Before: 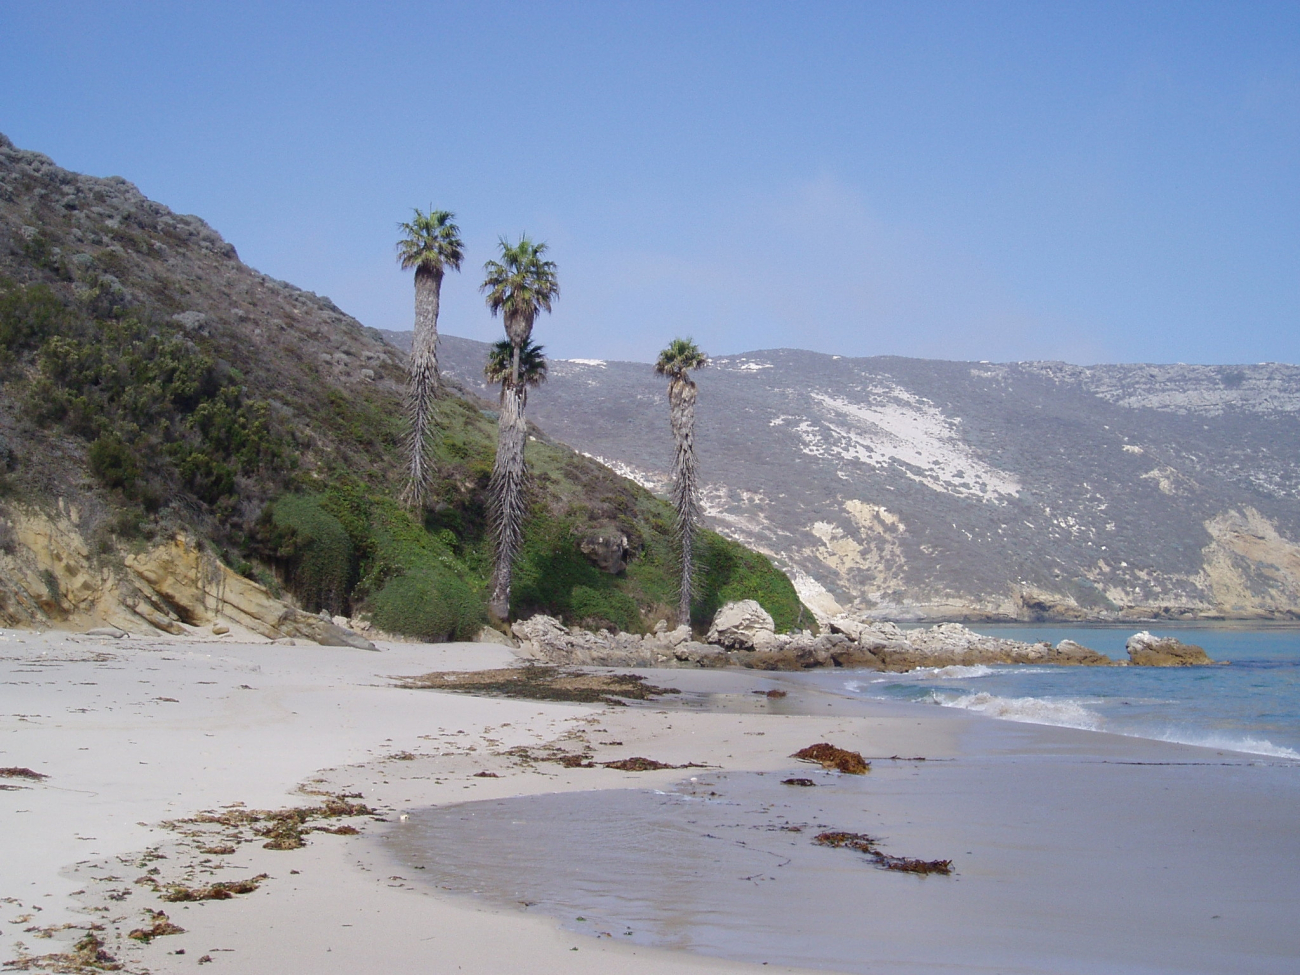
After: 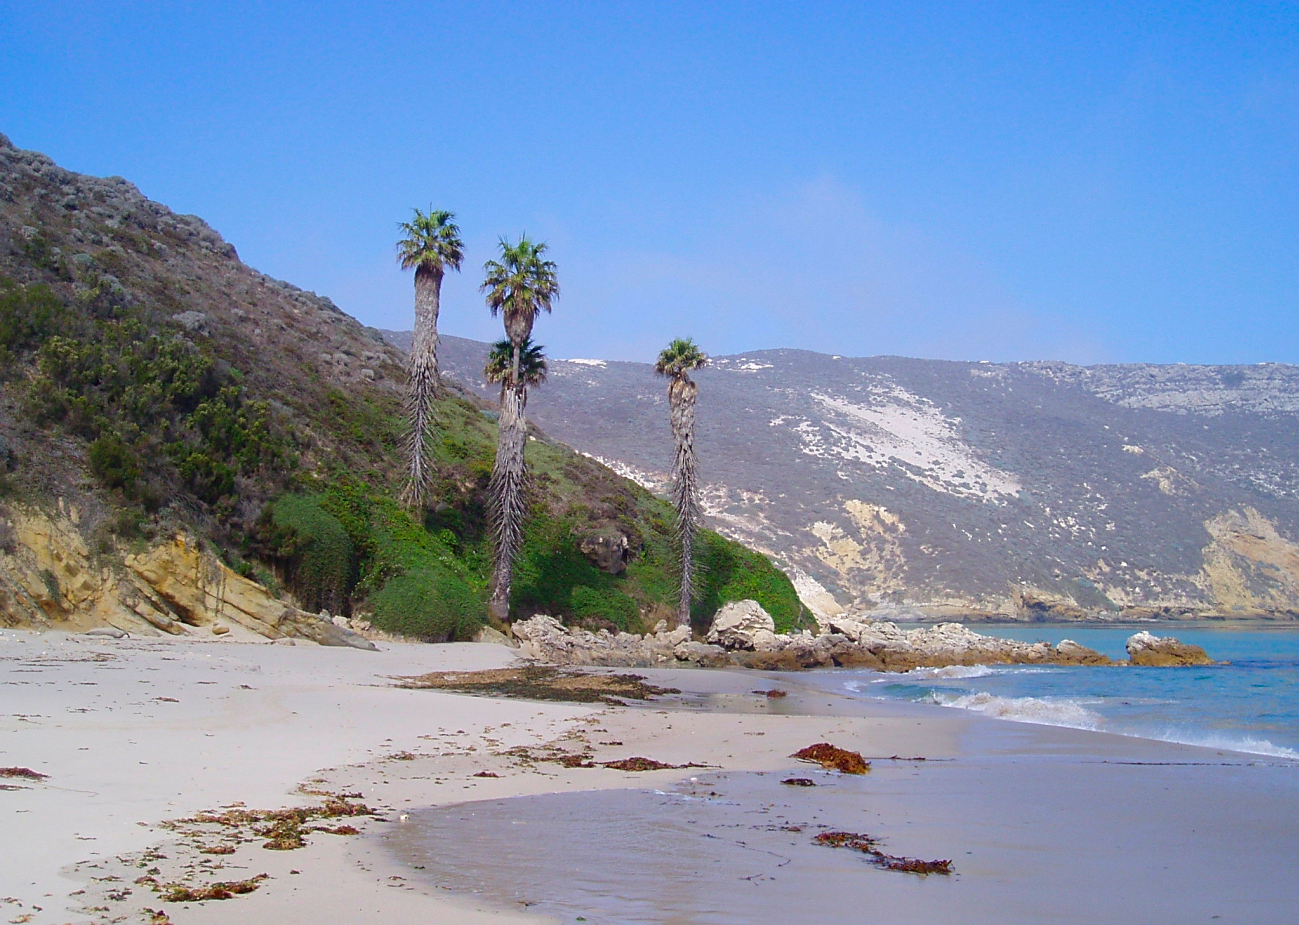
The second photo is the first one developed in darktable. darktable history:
color contrast: green-magenta contrast 1.69, blue-yellow contrast 1.49
crop and rotate: top 0%, bottom 5.097%
sharpen: radius 1.864, amount 0.398, threshold 1.271
